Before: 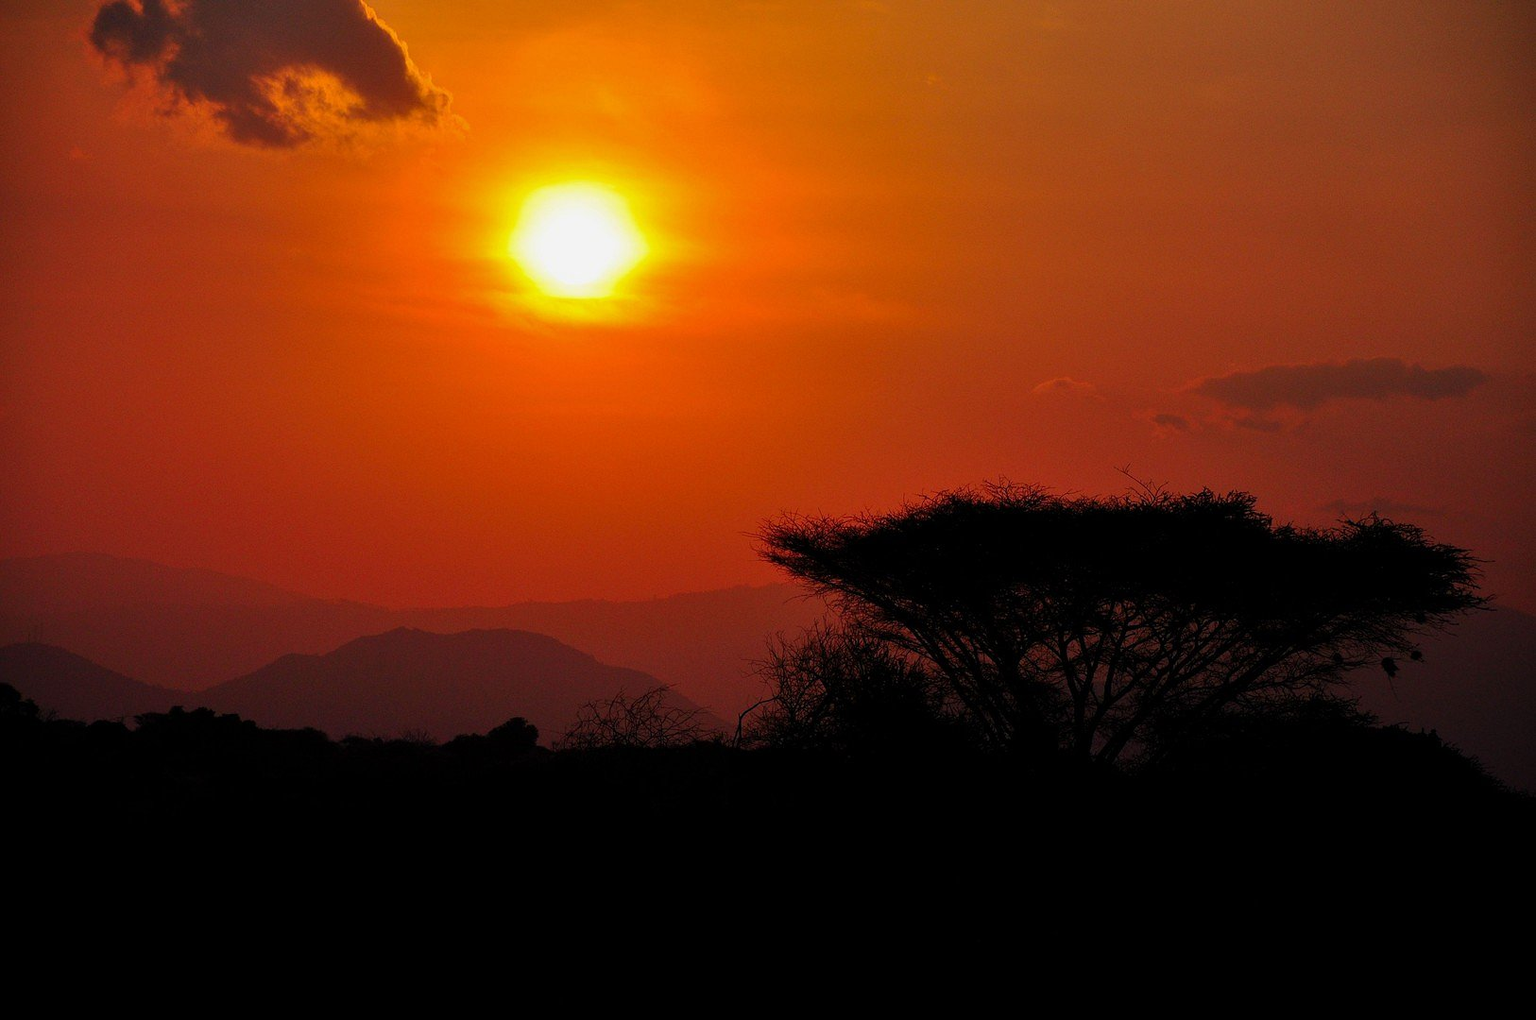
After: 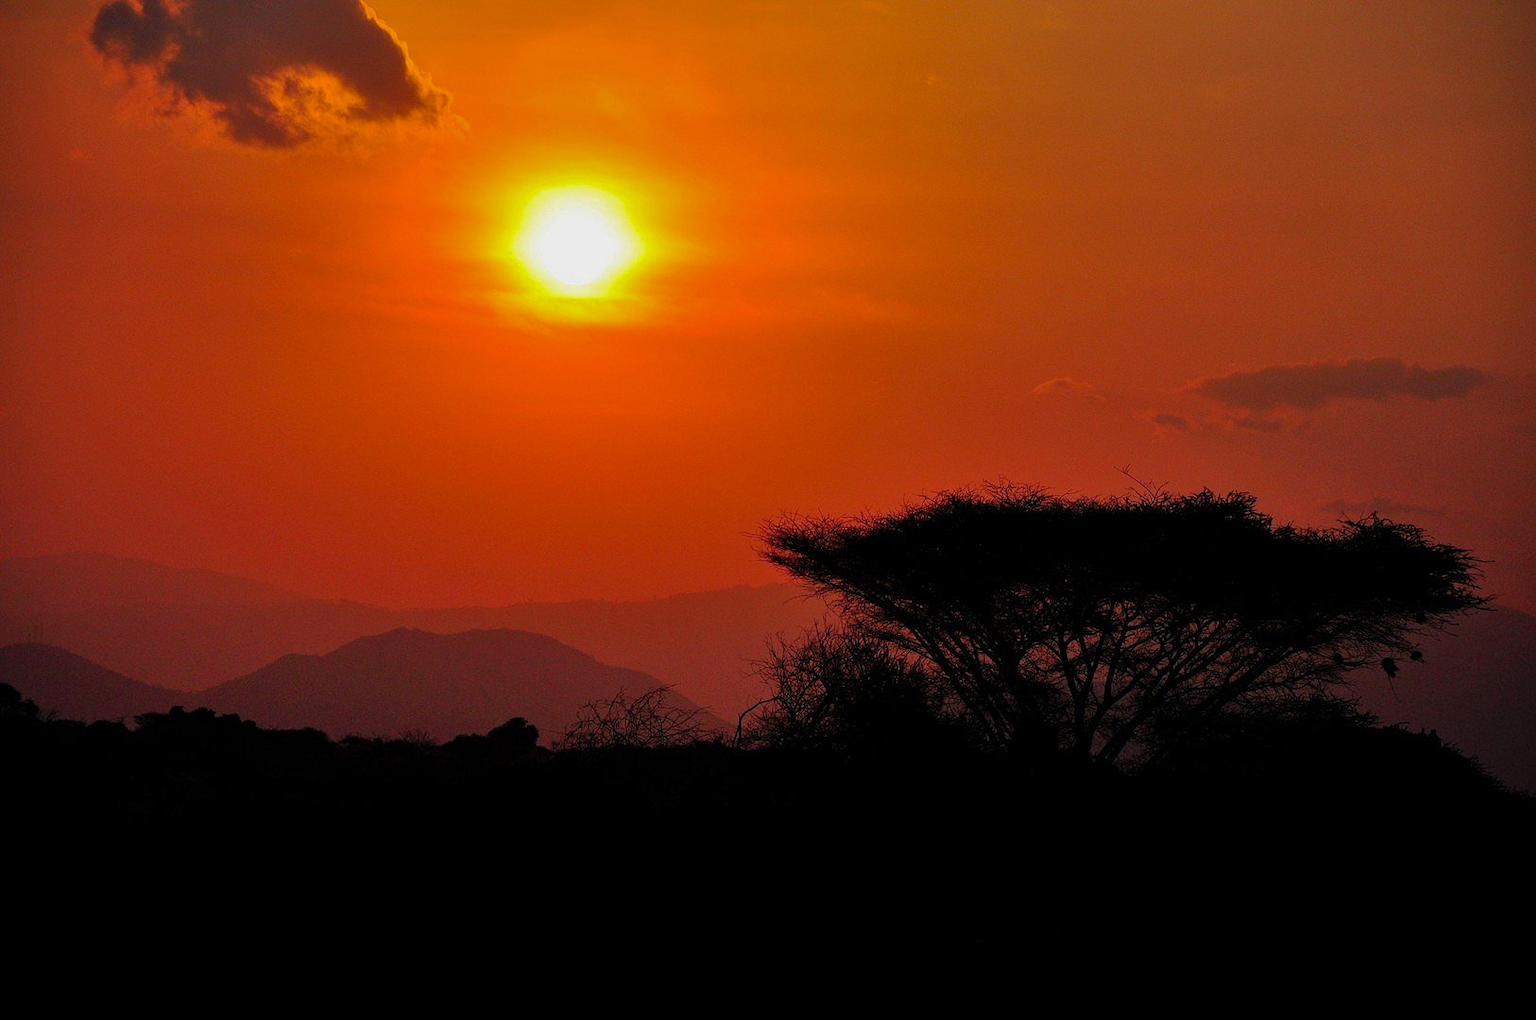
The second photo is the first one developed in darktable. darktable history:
shadows and highlights: shadows 40, highlights -60
haze removal: compatibility mode true, adaptive false
